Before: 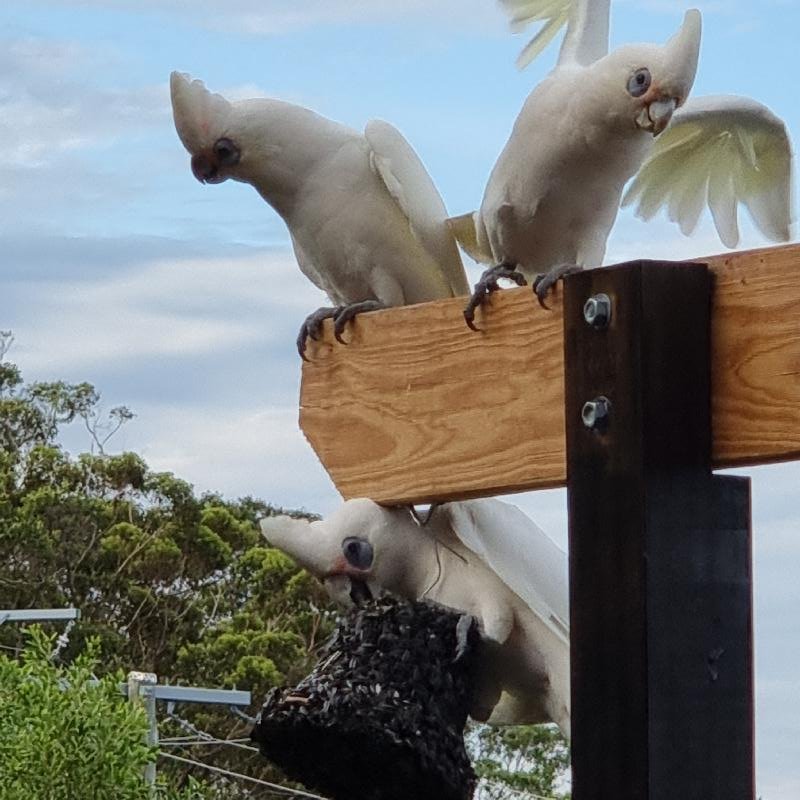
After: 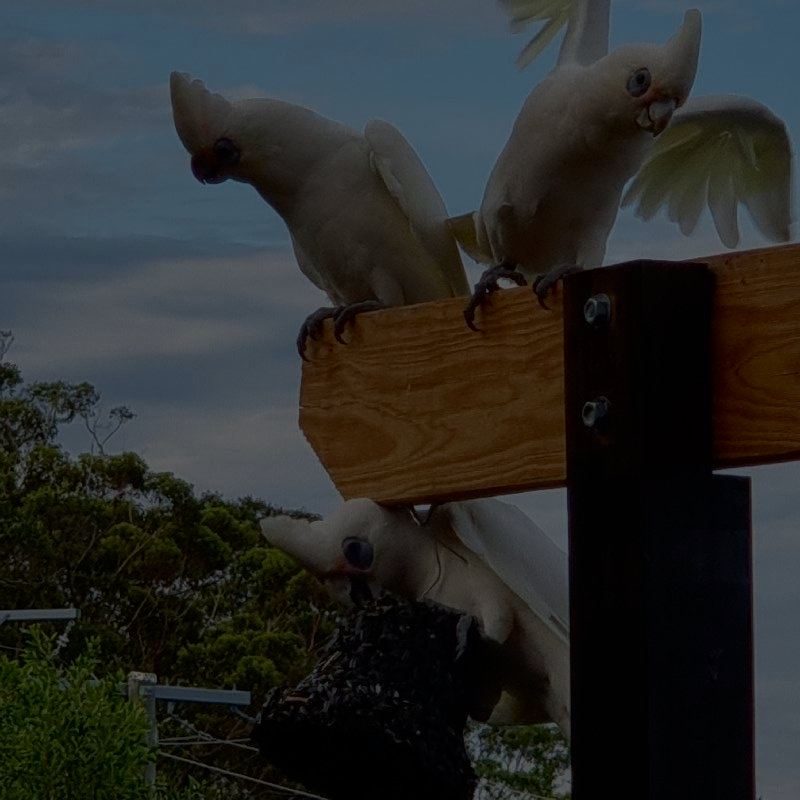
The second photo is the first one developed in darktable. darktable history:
contrast brightness saturation: contrast 0.133, brightness -0.059, saturation 0.157
exposure: exposure -2.413 EV, compensate exposure bias true, compensate highlight preservation false
